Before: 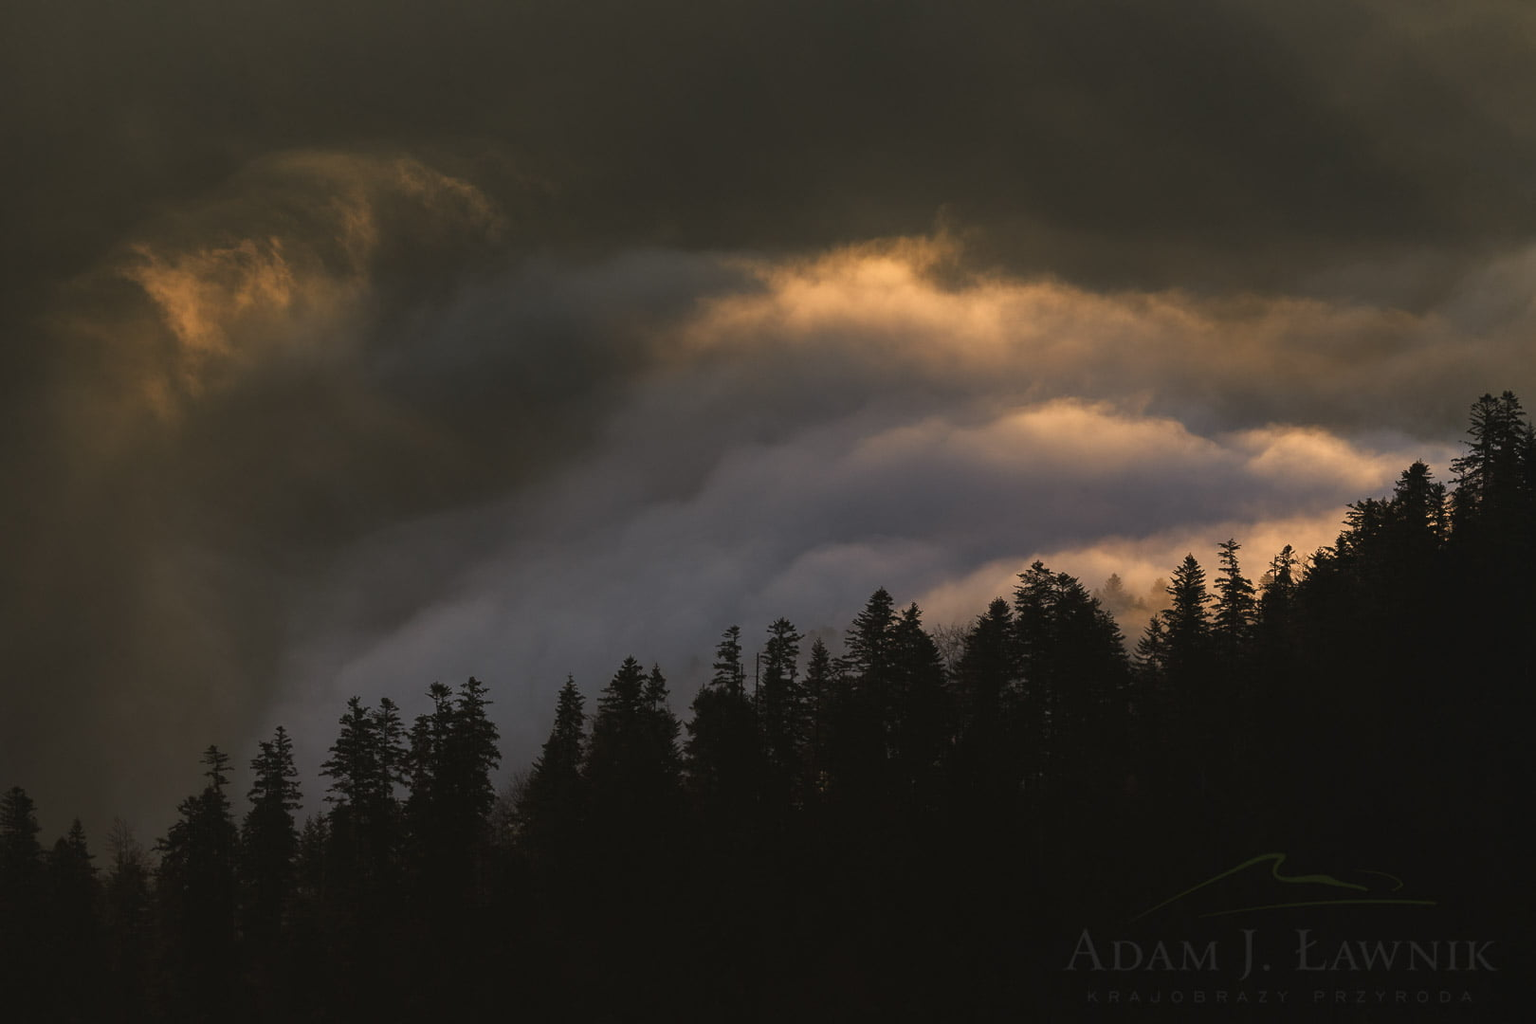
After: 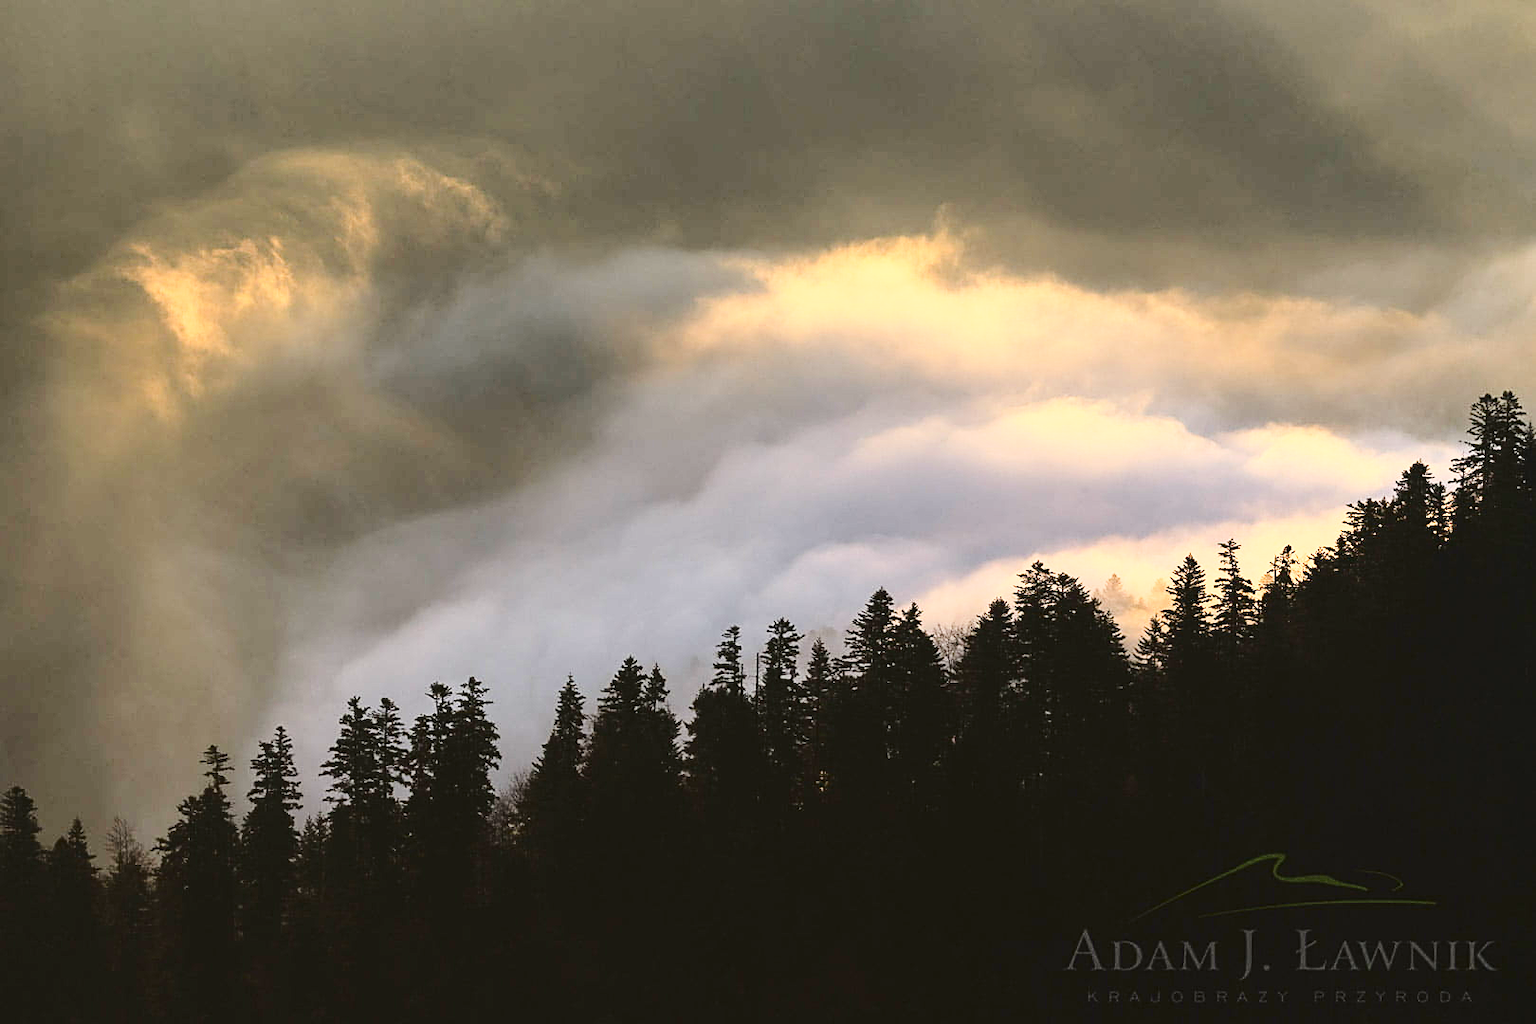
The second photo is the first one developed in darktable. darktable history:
exposure: black level correction 0, exposure 1.2 EV, compensate highlight preservation false
contrast brightness saturation: contrast 0.065, brightness -0.135, saturation 0.112
base curve: curves: ch0 [(0, 0) (0.032, 0.037) (0.105, 0.228) (0.435, 0.76) (0.856, 0.983) (1, 1)]
sharpen: on, module defaults
tone curve: curves: ch0 [(0, 0) (0.003, 0.004) (0.011, 0.015) (0.025, 0.033) (0.044, 0.059) (0.069, 0.093) (0.1, 0.133) (0.136, 0.182) (0.177, 0.237) (0.224, 0.3) (0.277, 0.369) (0.335, 0.437) (0.399, 0.511) (0.468, 0.584) (0.543, 0.656) (0.623, 0.729) (0.709, 0.8) (0.801, 0.872) (0.898, 0.935) (1, 1)], preserve colors none
